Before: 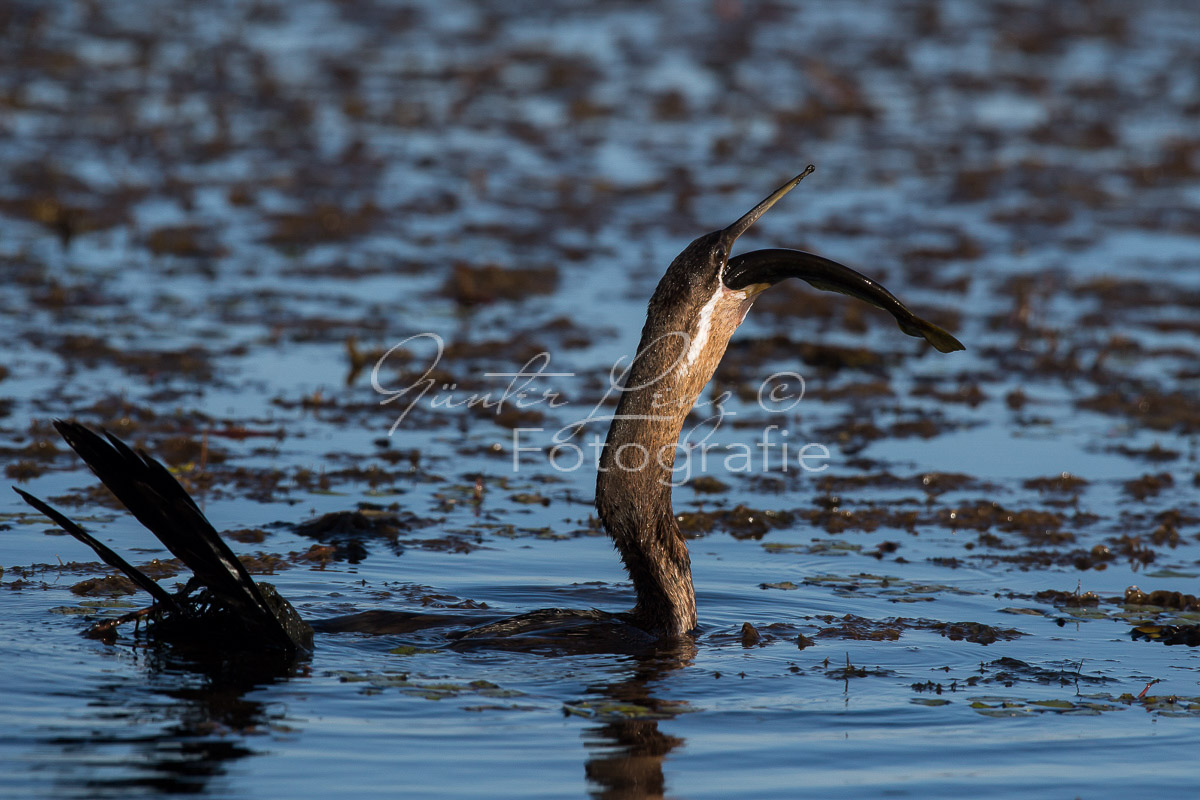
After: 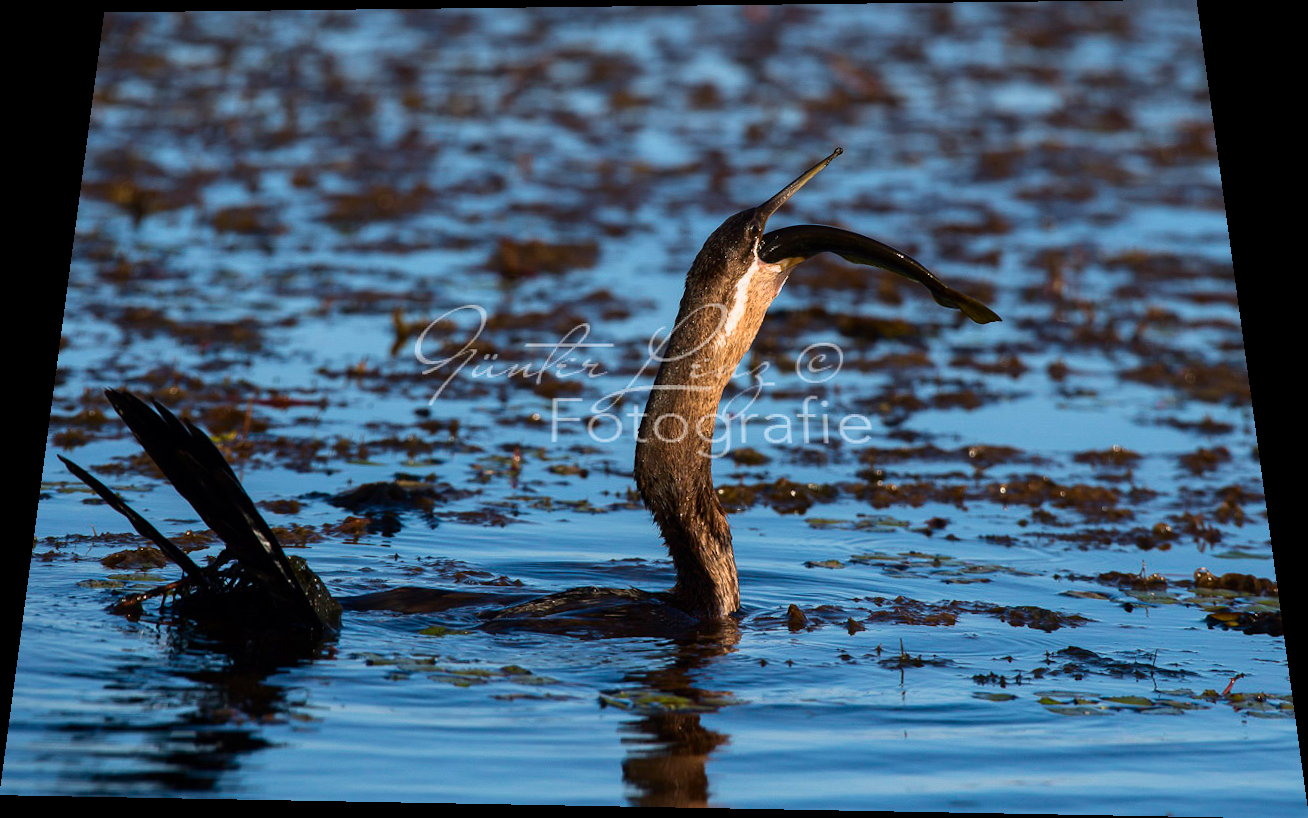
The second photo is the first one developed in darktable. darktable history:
tone curve: curves: ch0 [(0, 0) (0.091, 0.077) (0.517, 0.574) (0.745, 0.82) (0.844, 0.908) (0.909, 0.942) (1, 0.973)]; ch1 [(0, 0) (0.437, 0.404) (0.5, 0.5) (0.534, 0.554) (0.58, 0.603) (0.616, 0.649) (1, 1)]; ch2 [(0, 0) (0.442, 0.415) (0.5, 0.5) (0.535, 0.557) (0.585, 0.62) (1, 1)], color space Lab, independent channels, preserve colors none
rotate and perspective: rotation 0.128°, lens shift (vertical) -0.181, lens shift (horizontal) -0.044, shear 0.001, automatic cropping off
